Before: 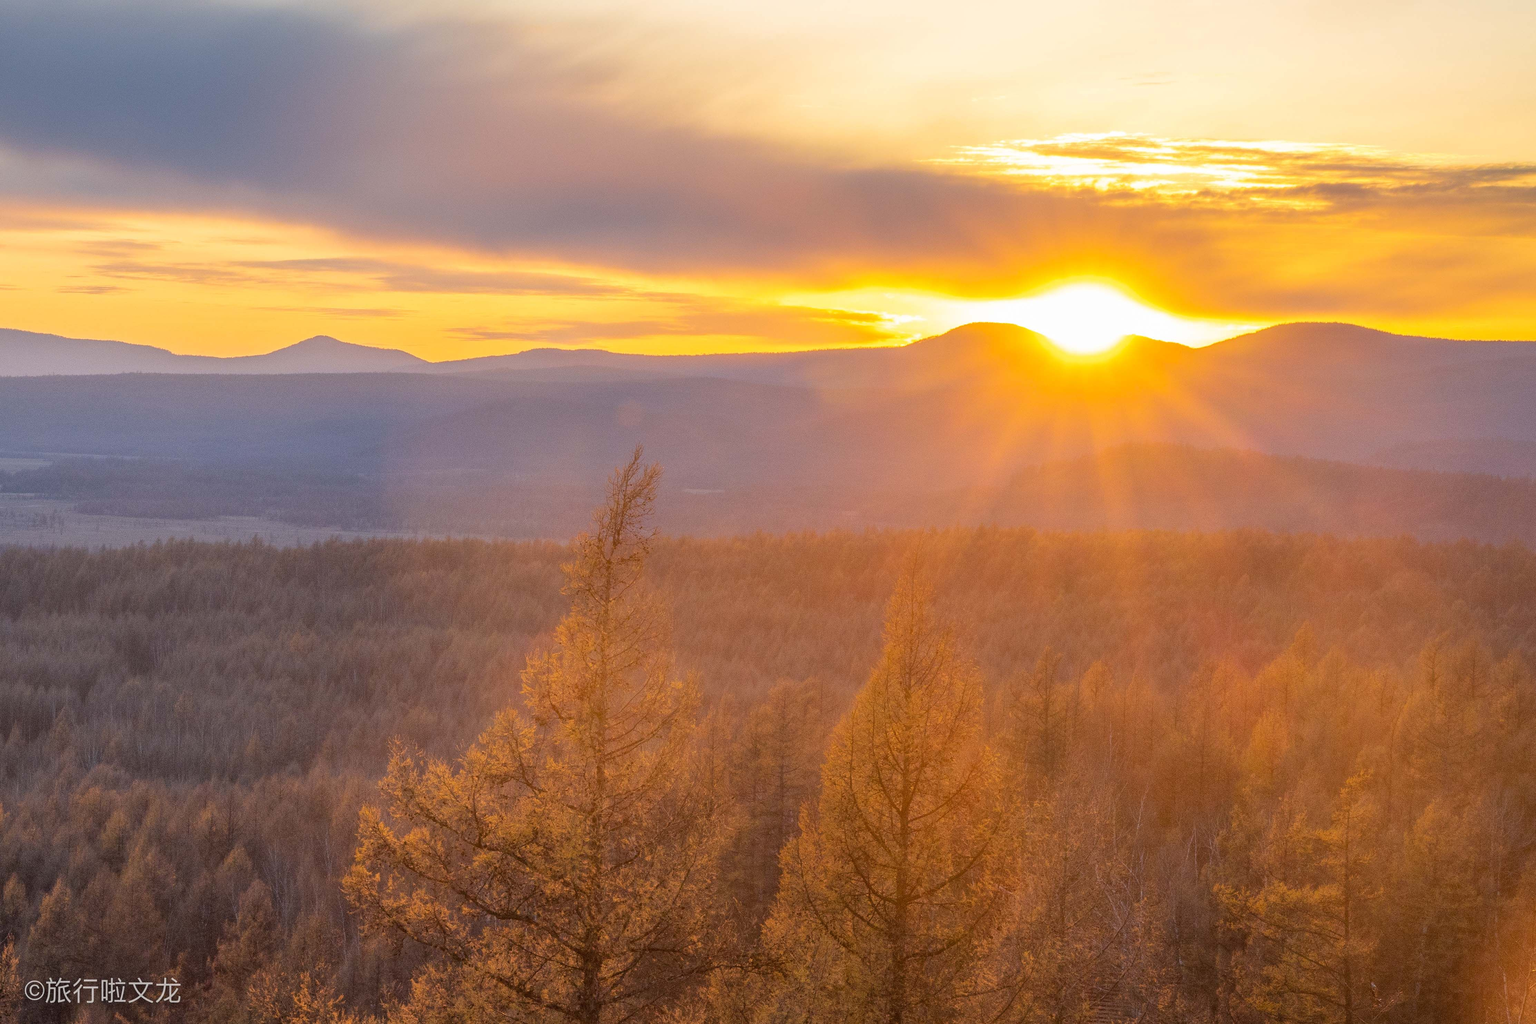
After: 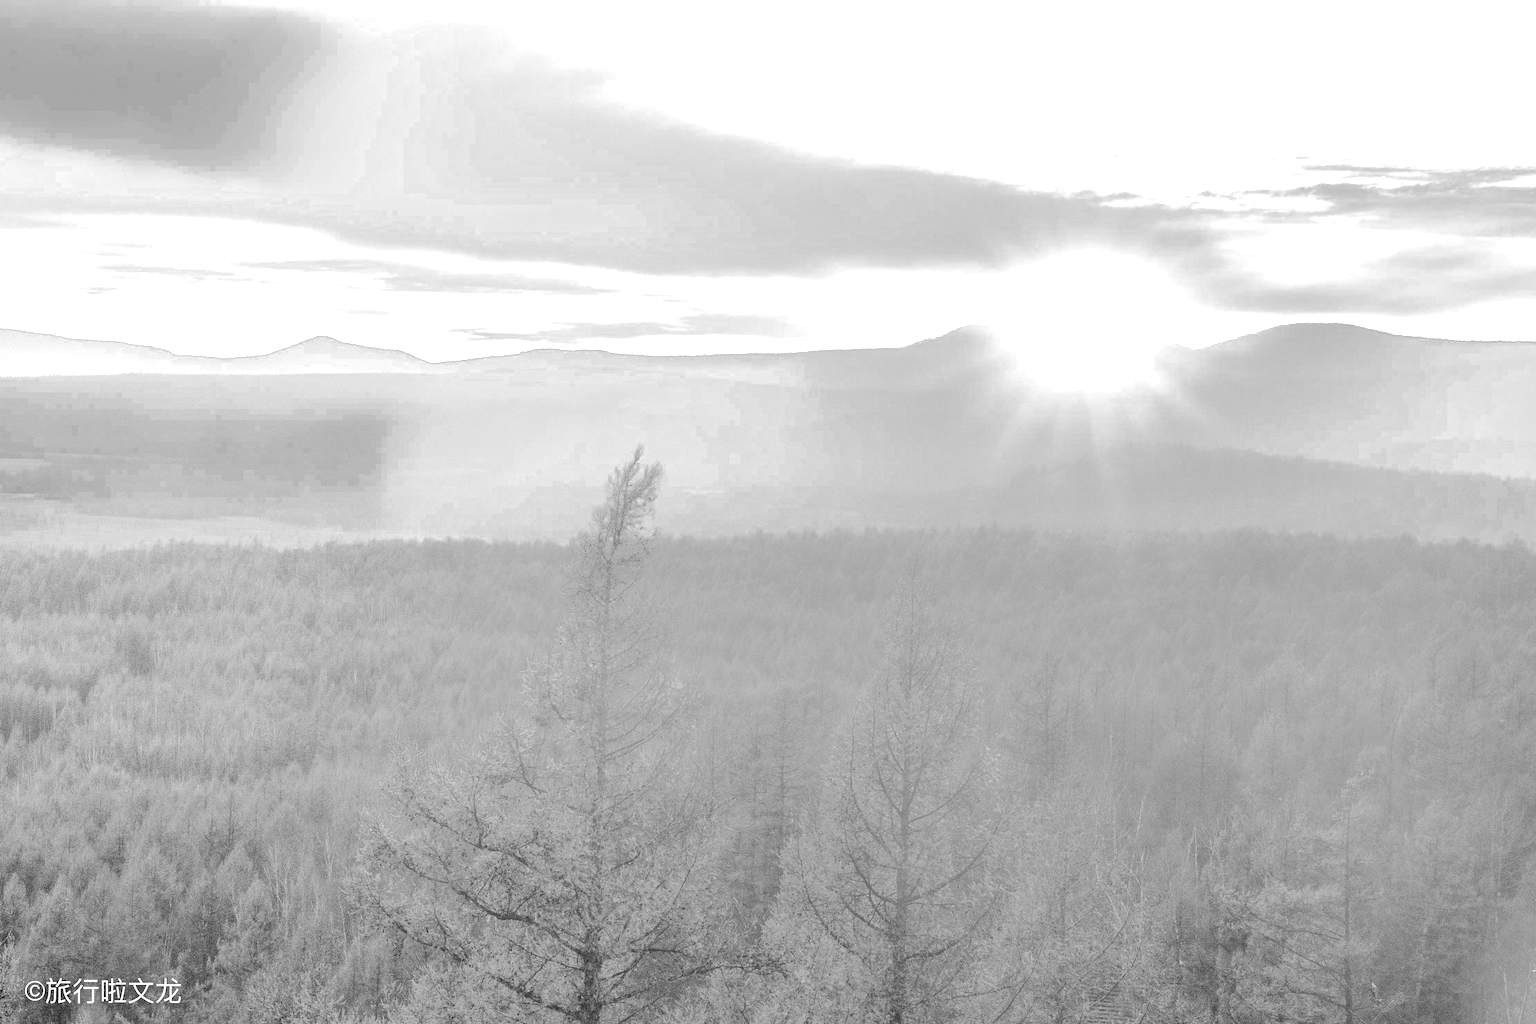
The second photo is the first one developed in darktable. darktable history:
exposure: black level correction 0, exposure 1.2 EV, compensate highlight preservation false
color zones: curves: ch0 [(0.002, 0.593) (0.143, 0.417) (0.285, 0.541) (0.455, 0.289) (0.608, 0.327) (0.727, 0.283) (0.869, 0.571) (1, 0.603)]; ch1 [(0, 0) (0.143, 0) (0.286, 0) (0.429, 0) (0.571, 0) (0.714, 0) (0.857, 0)]
tone equalizer: -7 EV 0.141 EV, -6 EV 0.574 EV, -5 EV 1.11 EV, -4 EV 1.3 EV, -3 EV 1.18 EV, -2 EV 0.6 EV, -1 EV 0.168 EV, edges refinement/feathering 500, mask exposure compensation -1.57 EV, preserve details no
